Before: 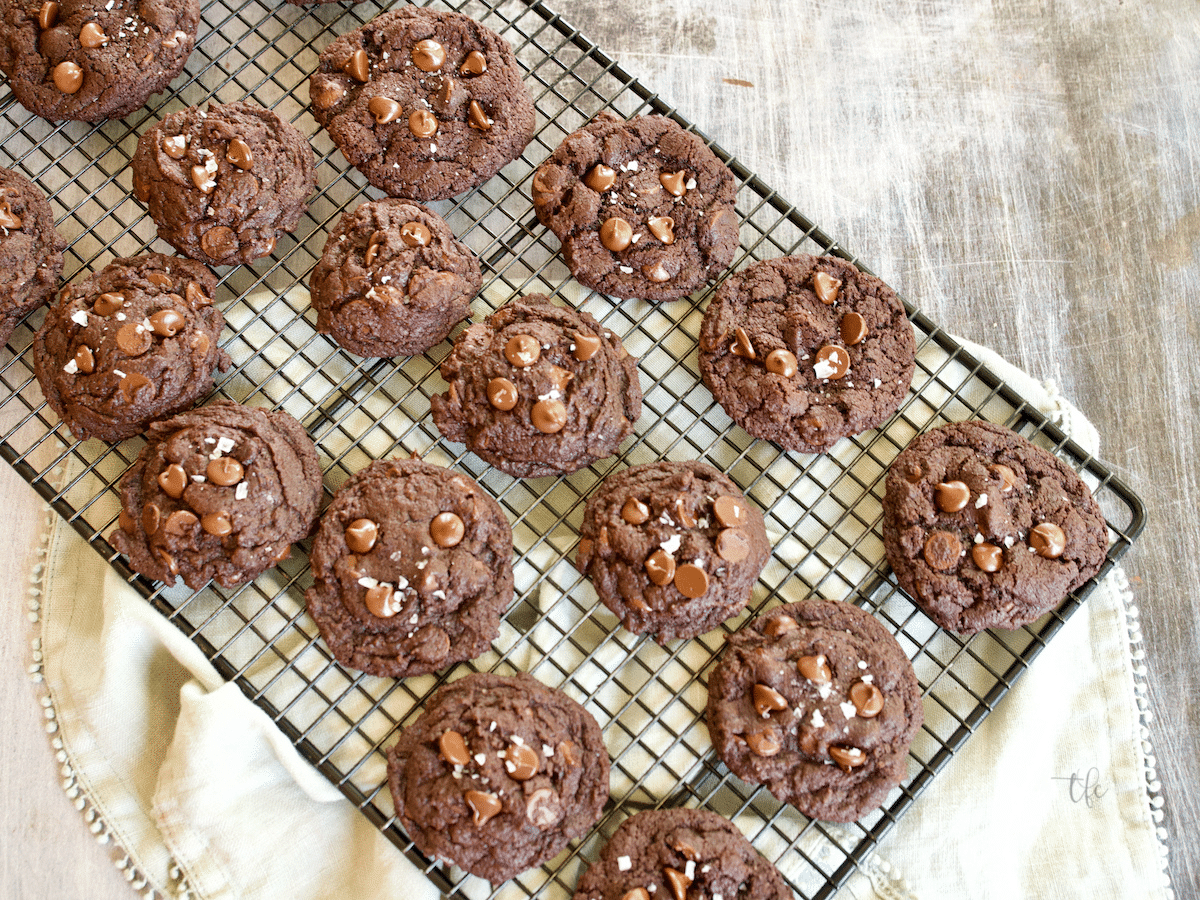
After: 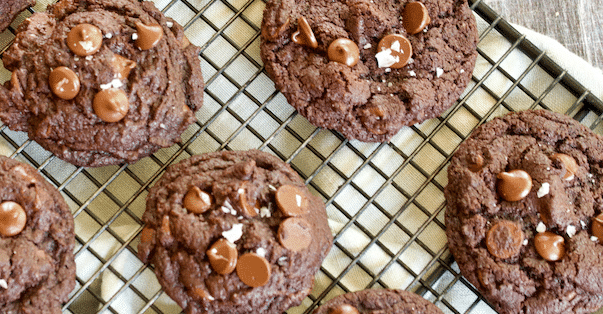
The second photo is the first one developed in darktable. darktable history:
crop: left 36.579%, top 34.557%, right 13.169%, bottom 30.508%
